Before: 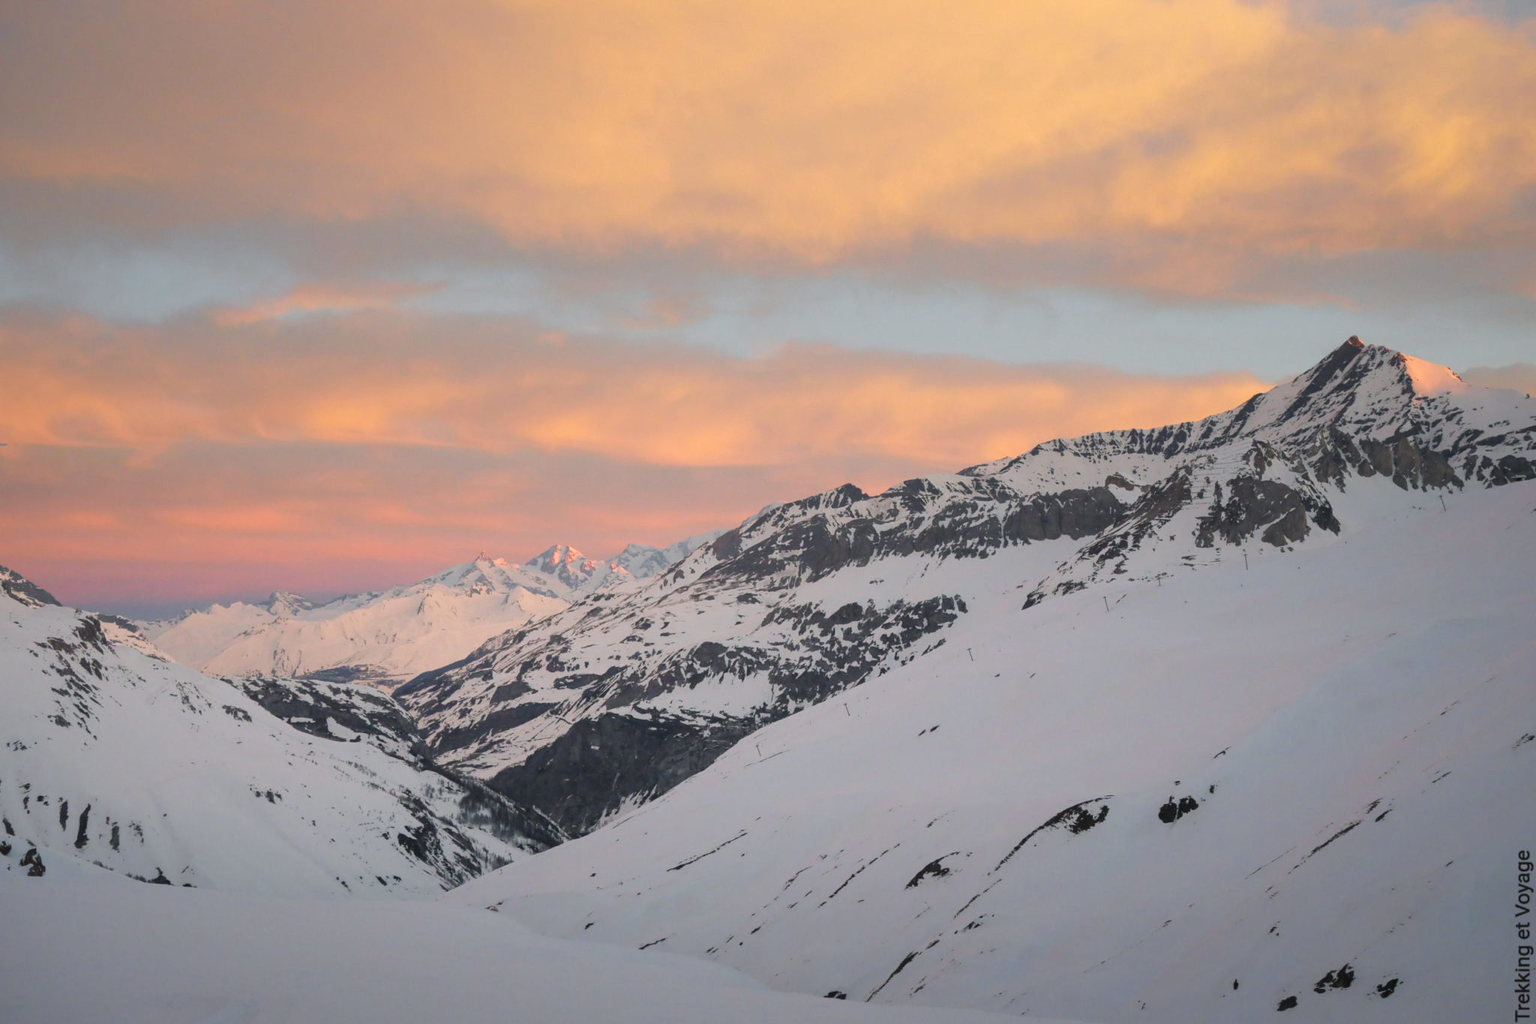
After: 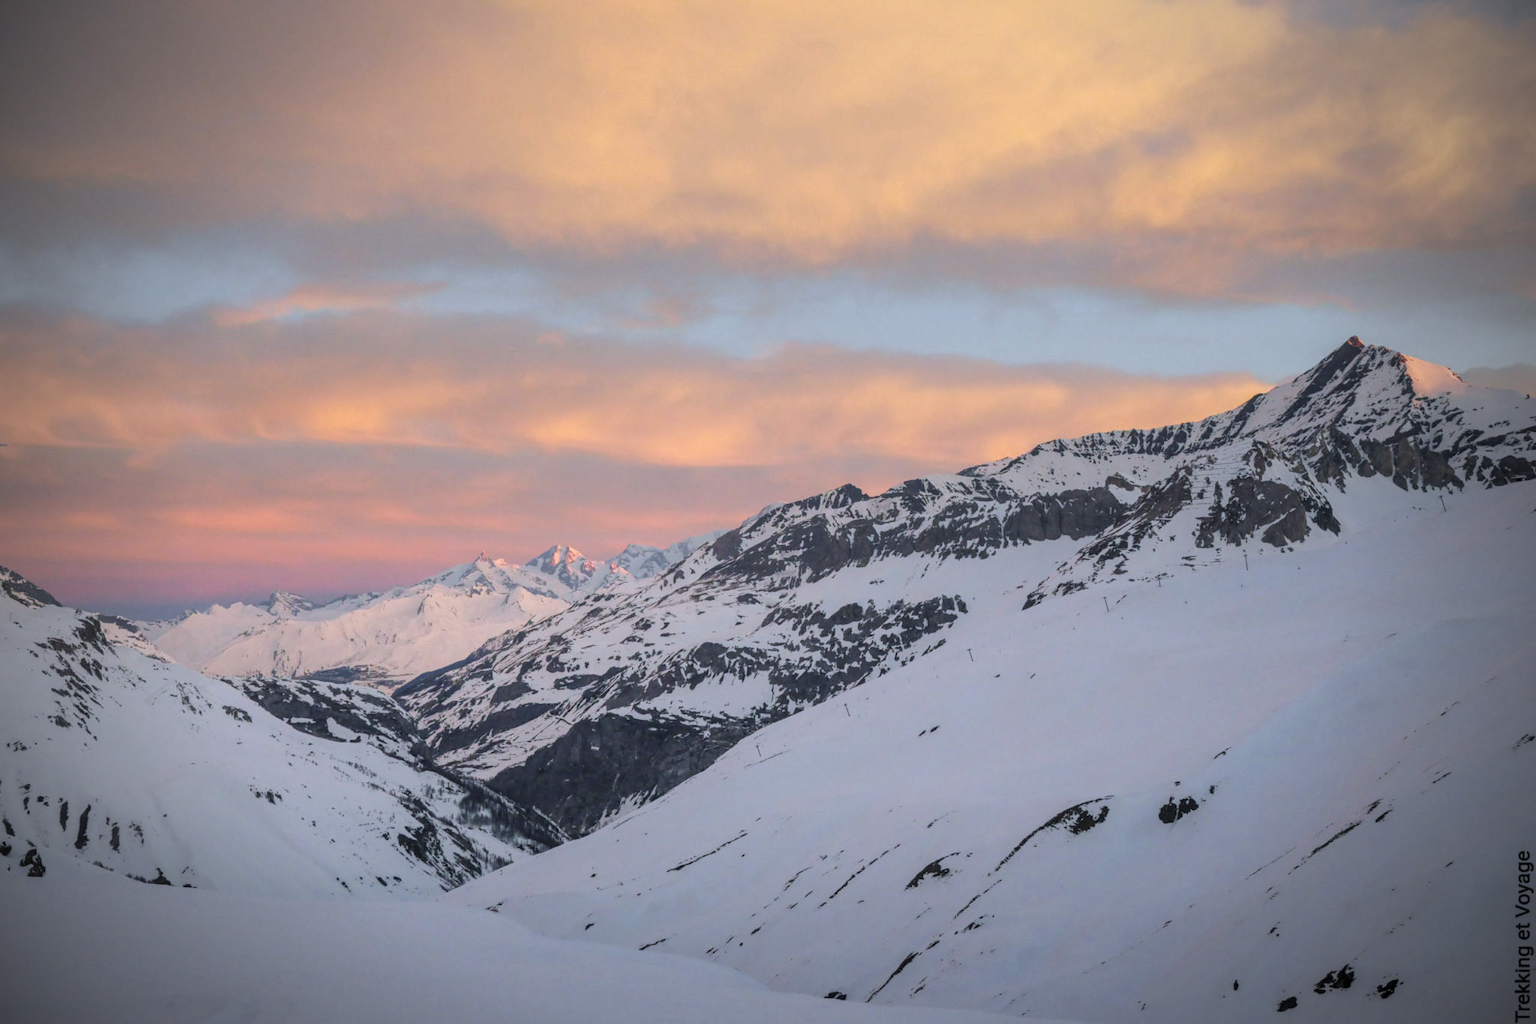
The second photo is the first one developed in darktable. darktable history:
local contrast: highlights 0%, shadows 0%, detail 133%
white balance: red 0.954, blue 1.079
vignetting: fall-off start 75%, brightness -0.692, width/height ratio 1.084
